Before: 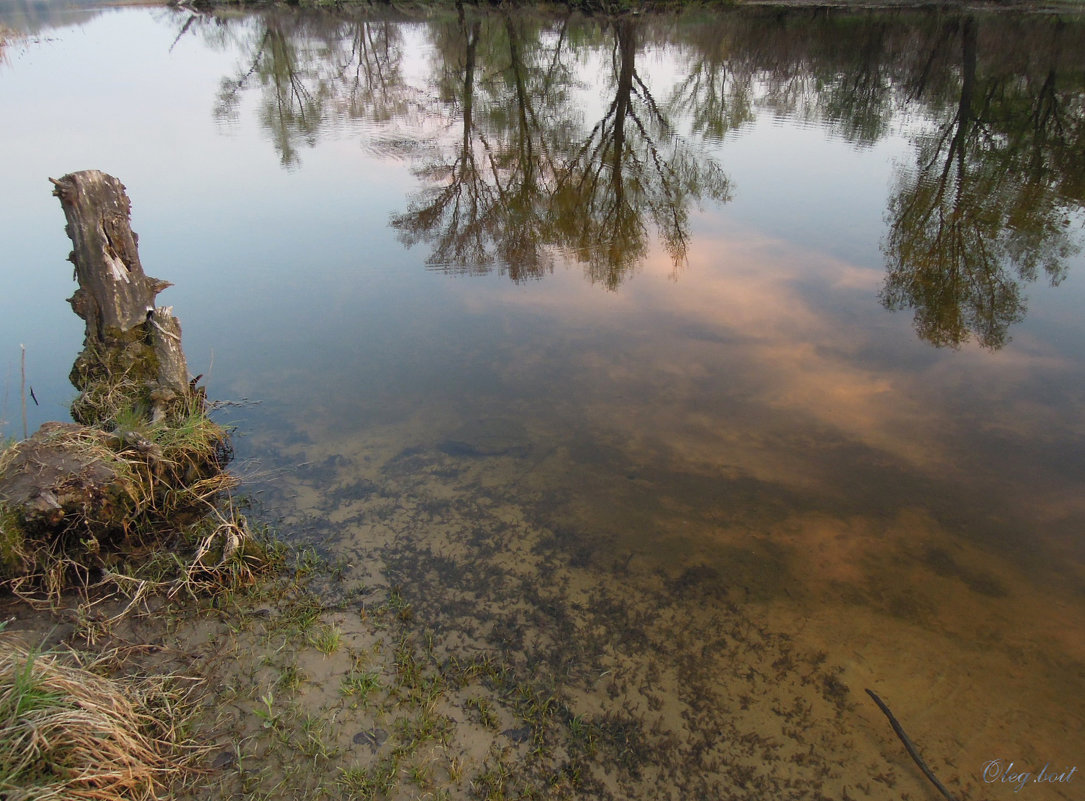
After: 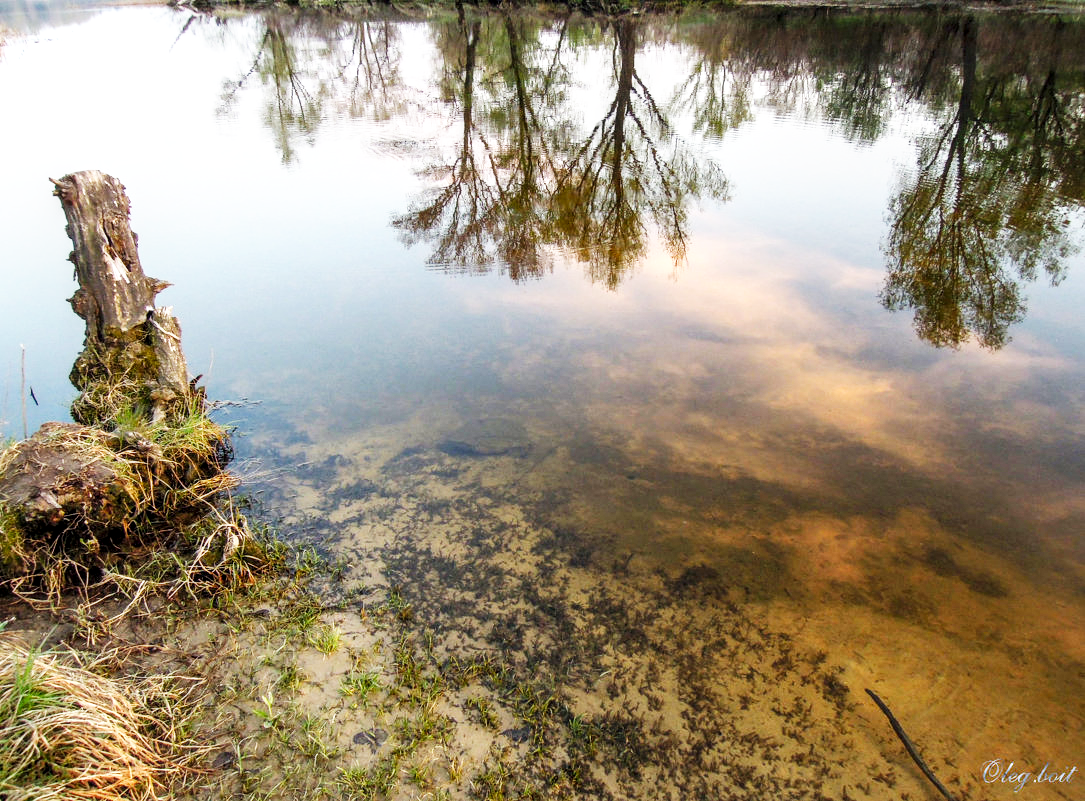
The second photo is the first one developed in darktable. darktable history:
local contrast: detail 130%
base curve: curves: ch0 [(0, 0) (0.007, 0.004) (0.027, 0.03) (0.046, 0.07) (0.207, 0.54) (0.442, 0.872) (0.673, 0.972) (1, 1)], preserve colors none
